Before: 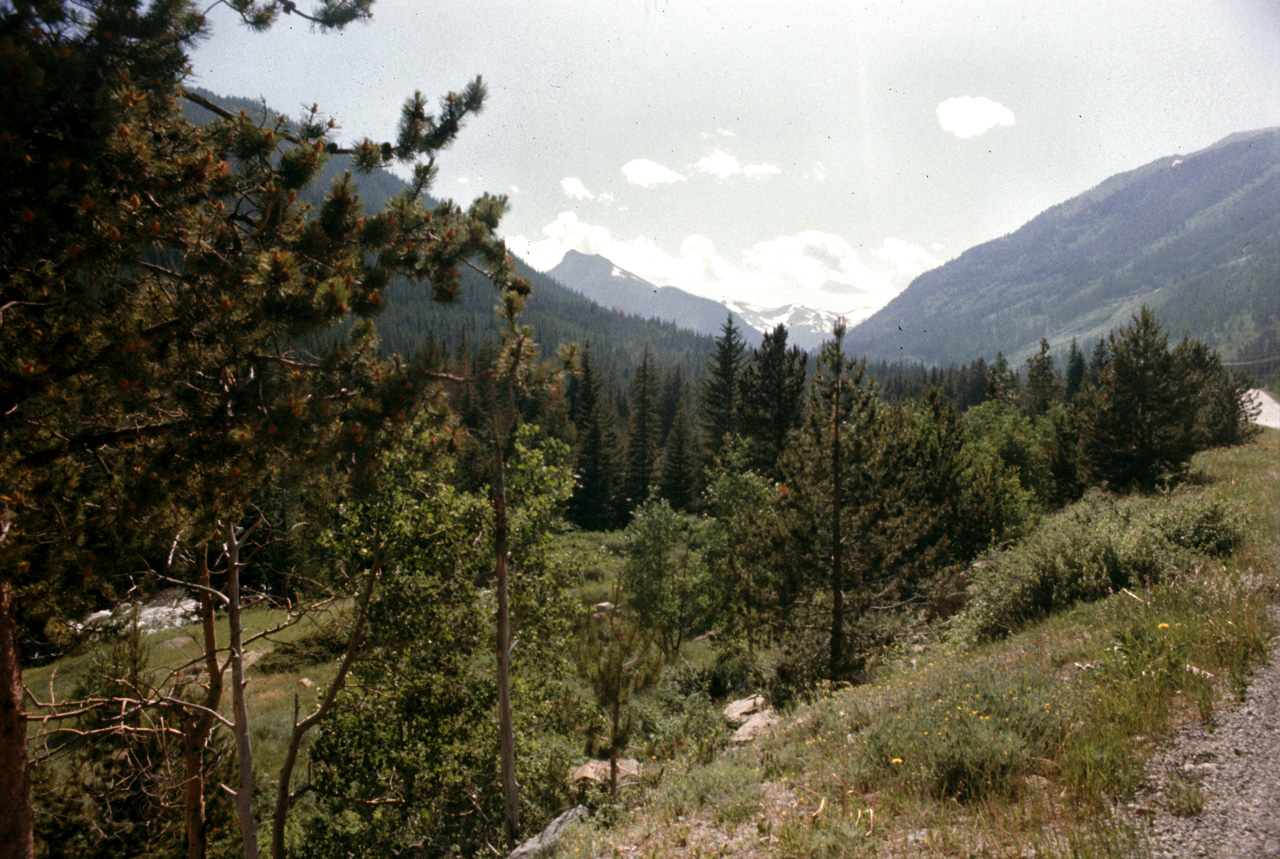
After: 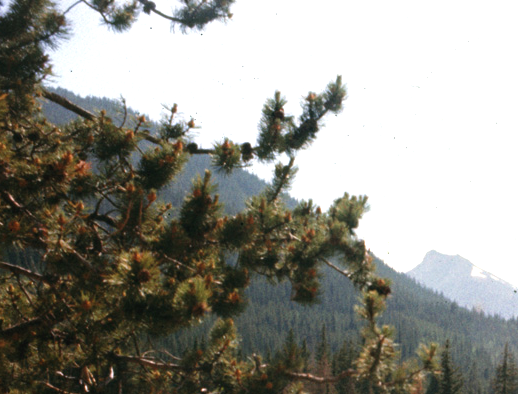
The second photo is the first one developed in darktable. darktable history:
crop and rotate: left 10.977%, top 0.098%, right 48.481%, bottom 54.004%
exposure: black level correction -0.002, exposure 0.705 EV, compensate exposure bias true, compensate highlight preservation false
